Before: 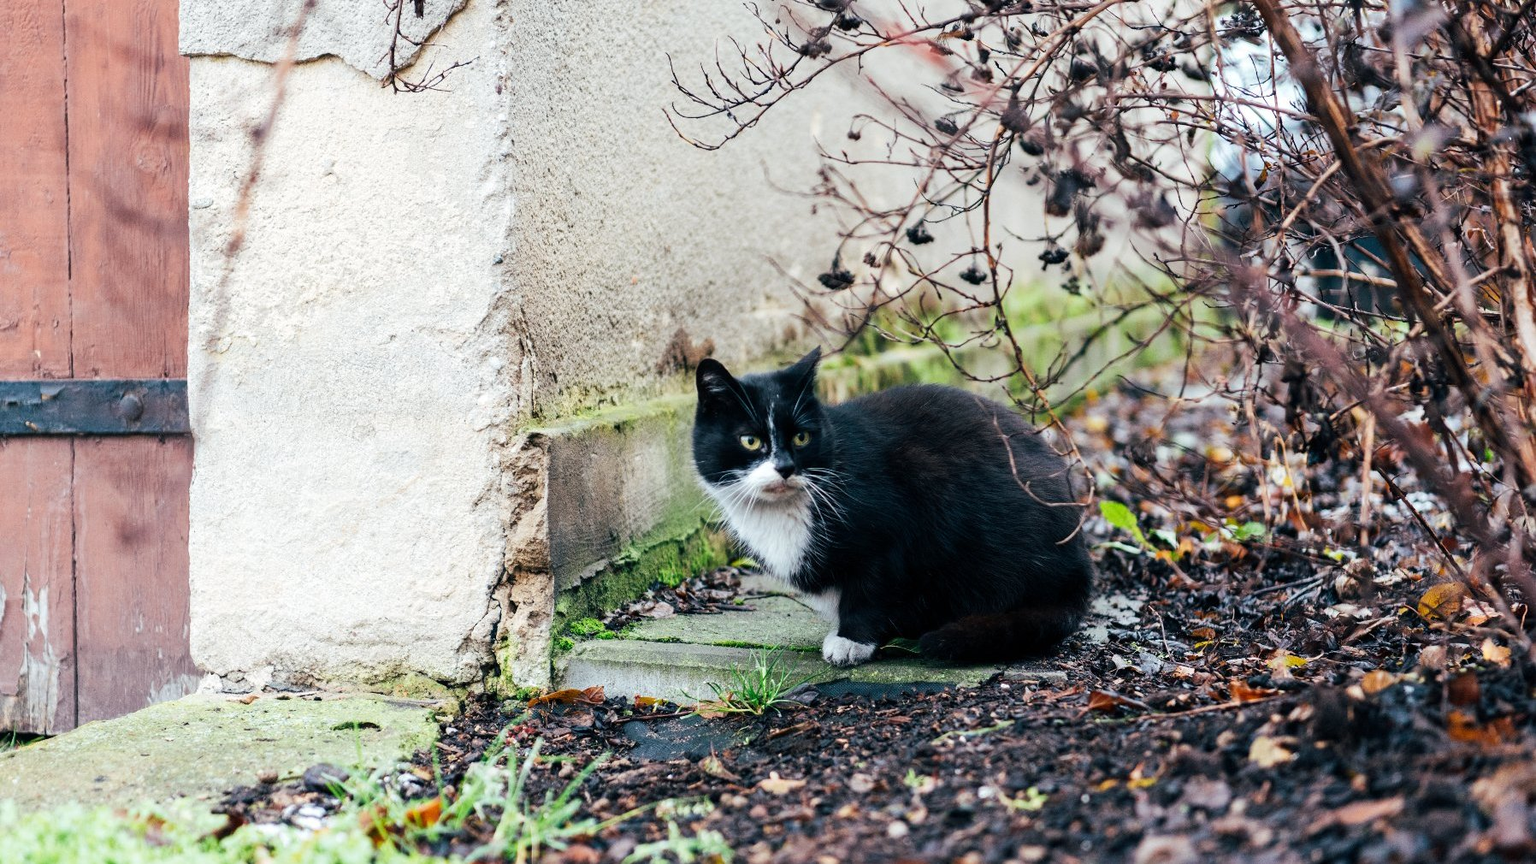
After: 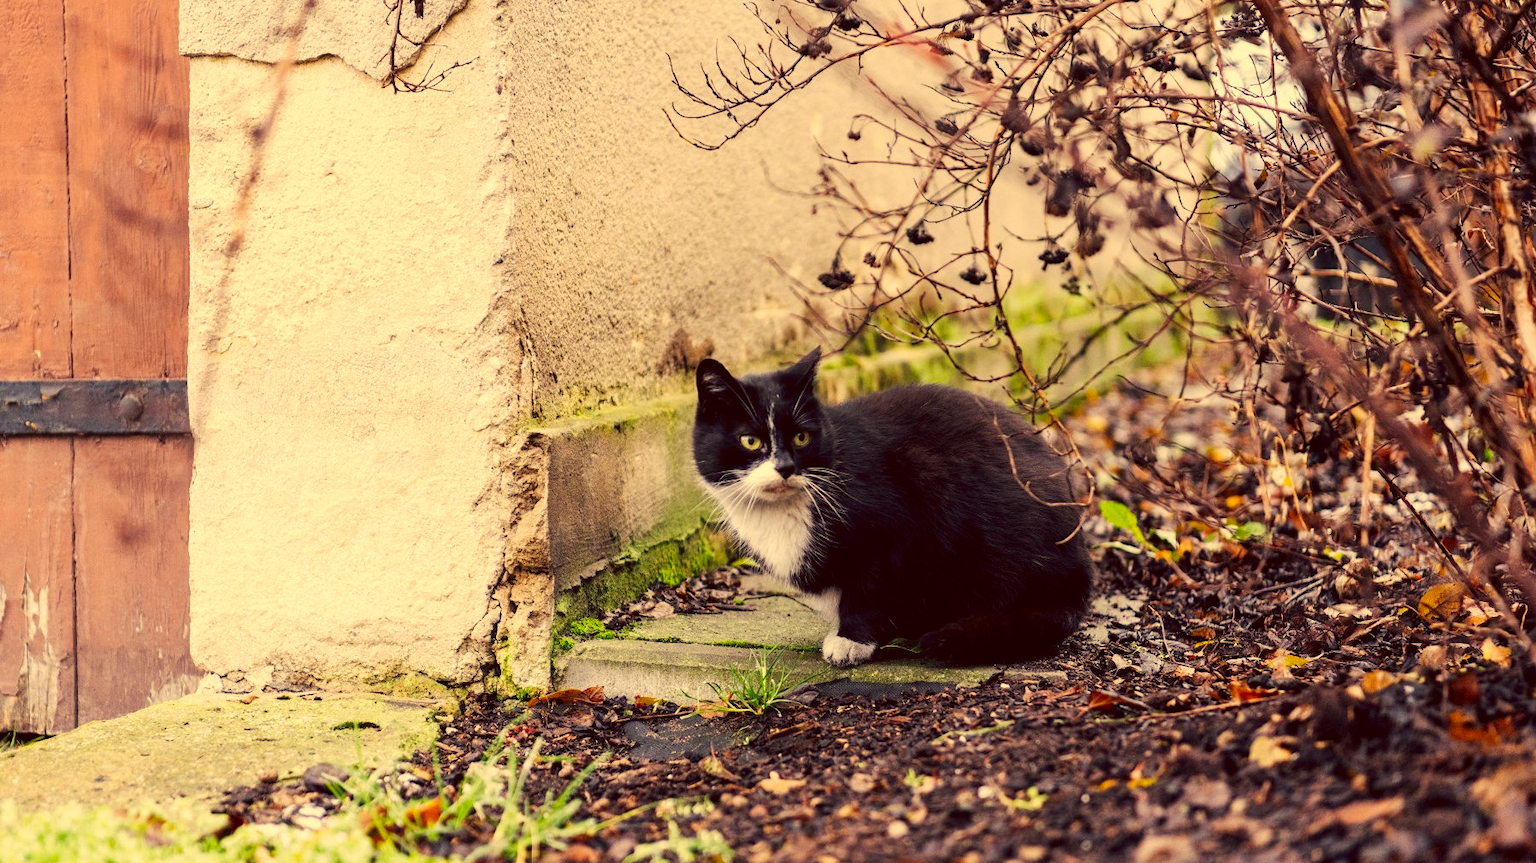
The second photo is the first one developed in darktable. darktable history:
color correction: highlights a* 9.98, highlights b* 38.28, shadows a* 14.72, shadows b* 3.69
